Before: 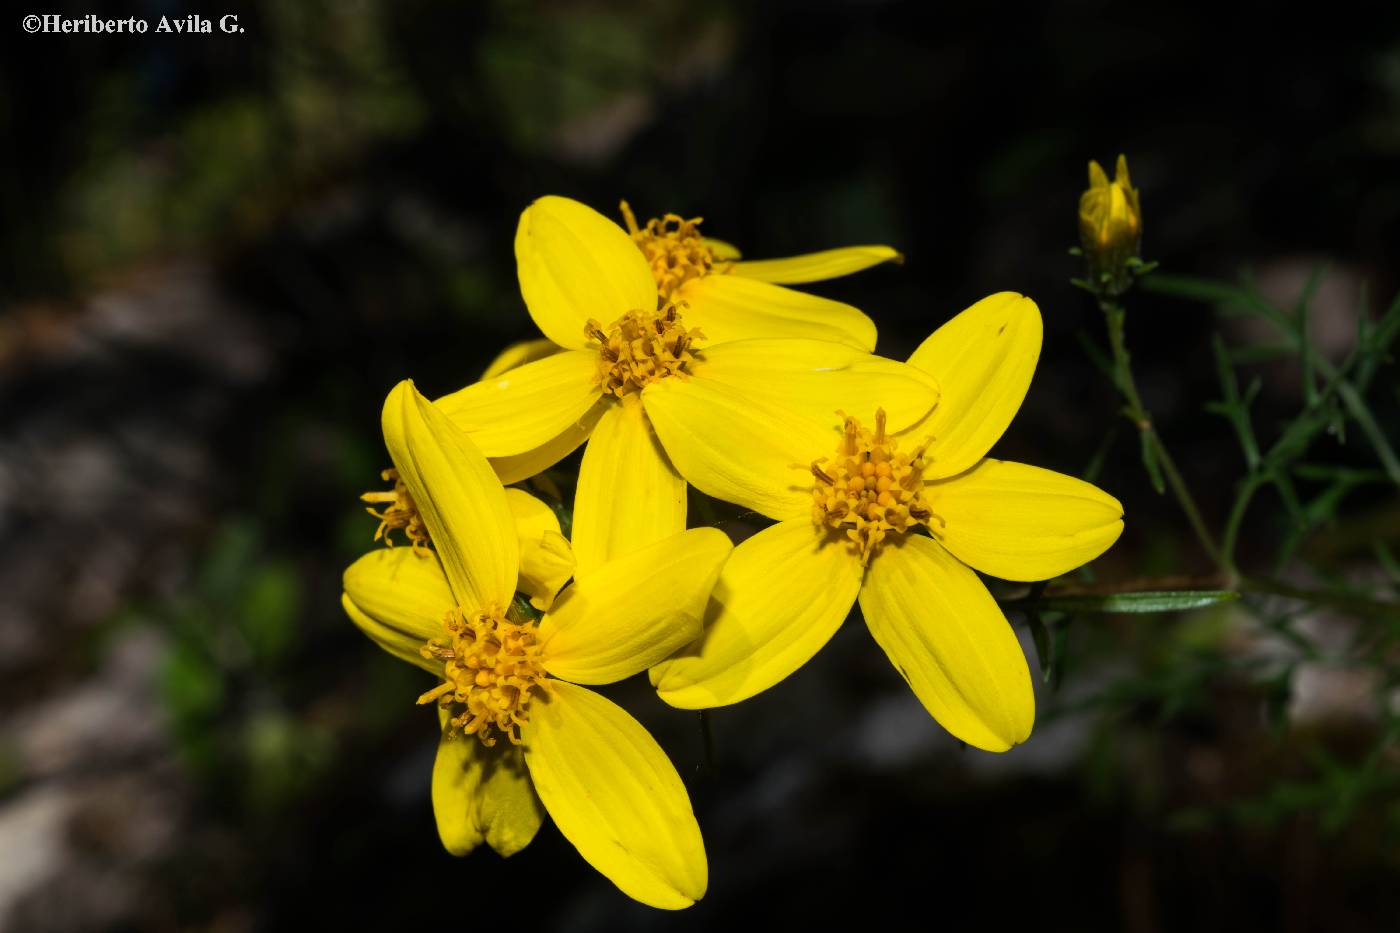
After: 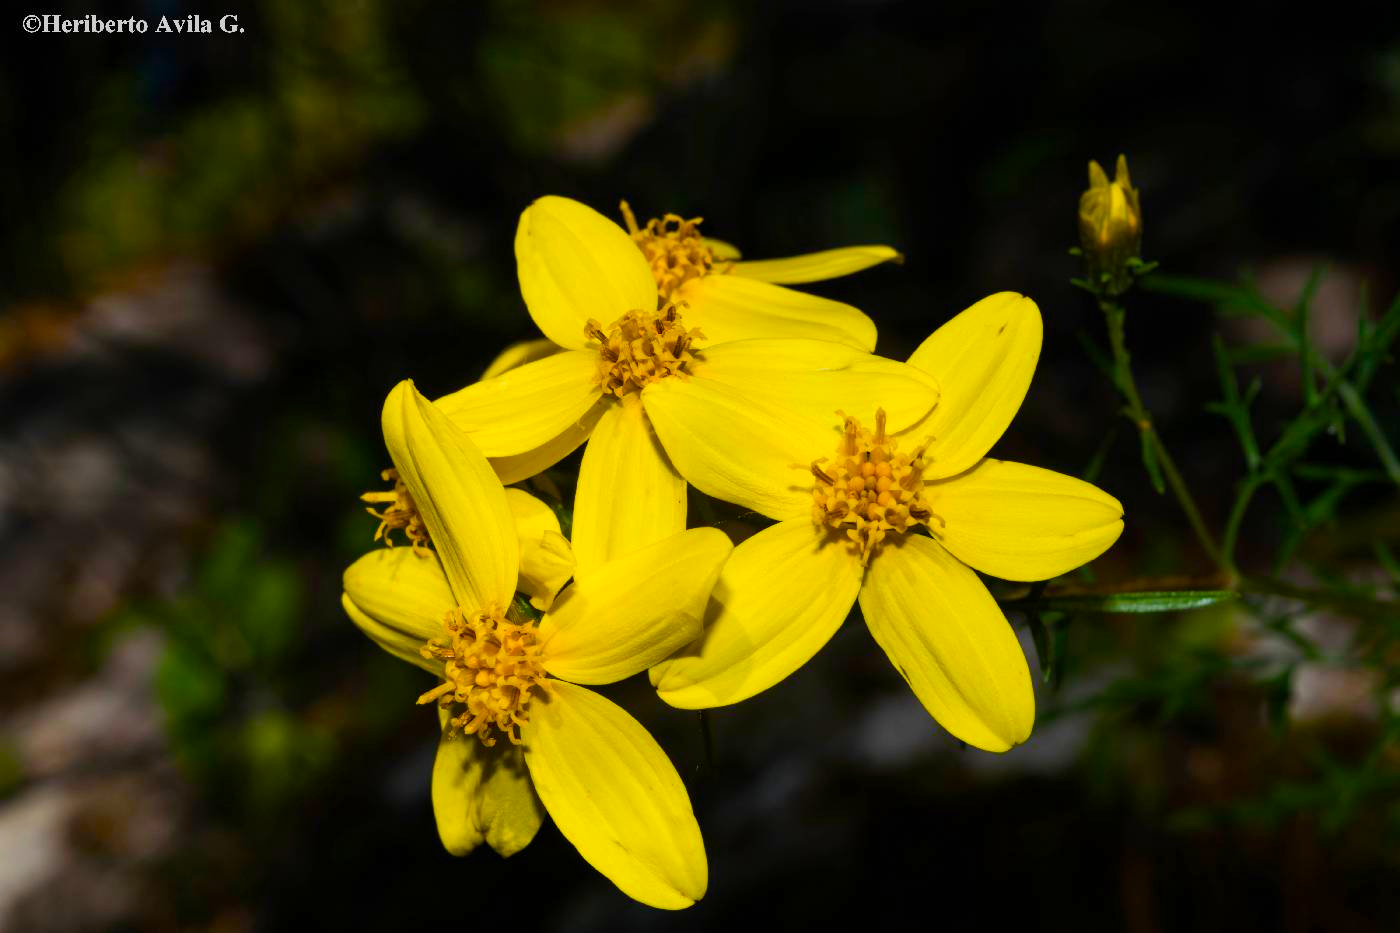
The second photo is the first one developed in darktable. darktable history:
color balance rgb: shadows lift › hue 85.78°, linear chroma grading › shadows -9.843%, linear chroma grading › global chroma 20.377%, perceptual saturation grading › global saturation 20%, perceptual saturation grading › highlights -25.275%, perceptual saturation grading › shadows 50.579%, global vibrance 9.969%
